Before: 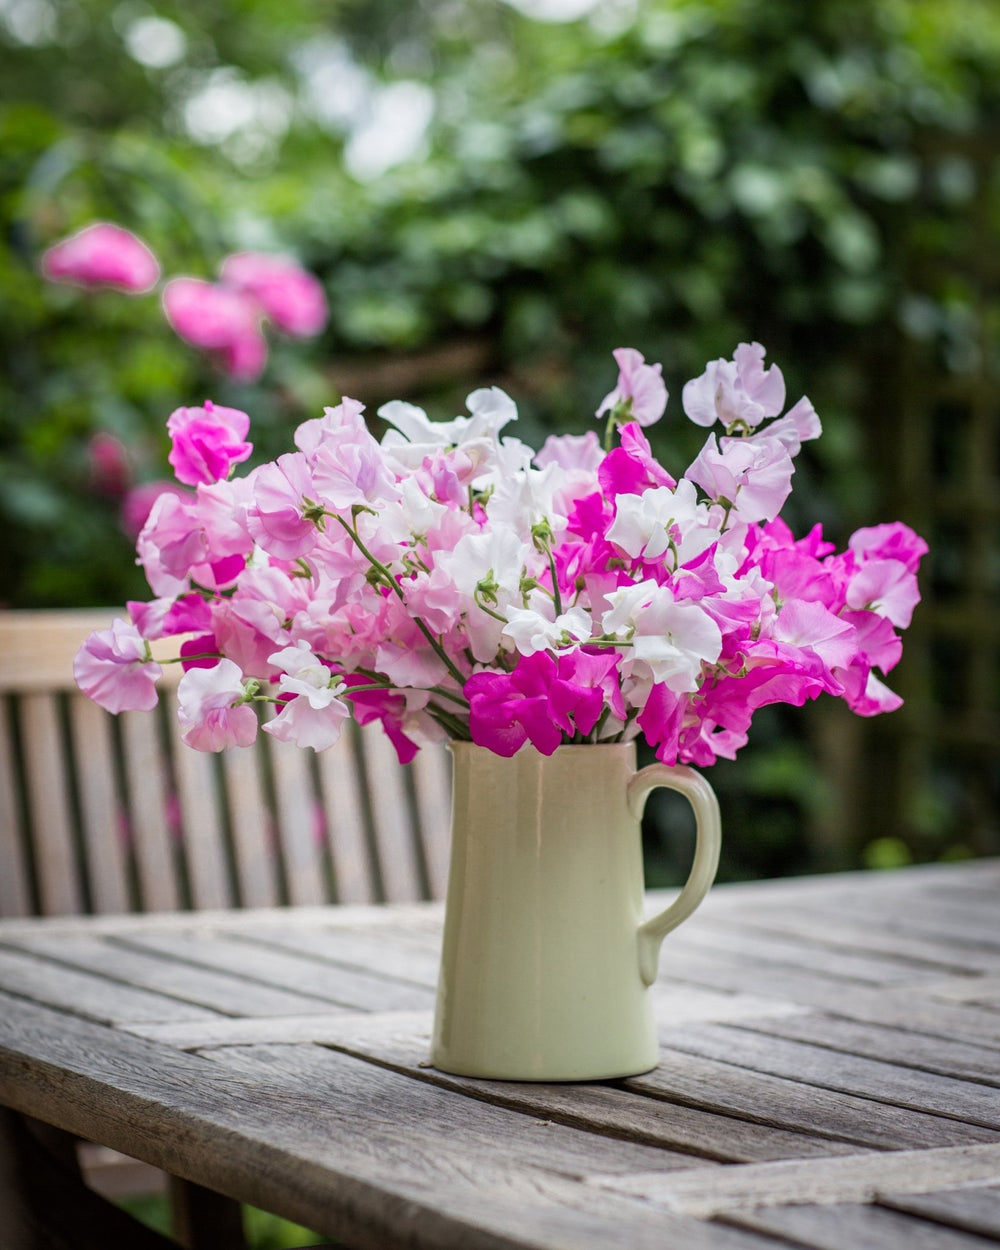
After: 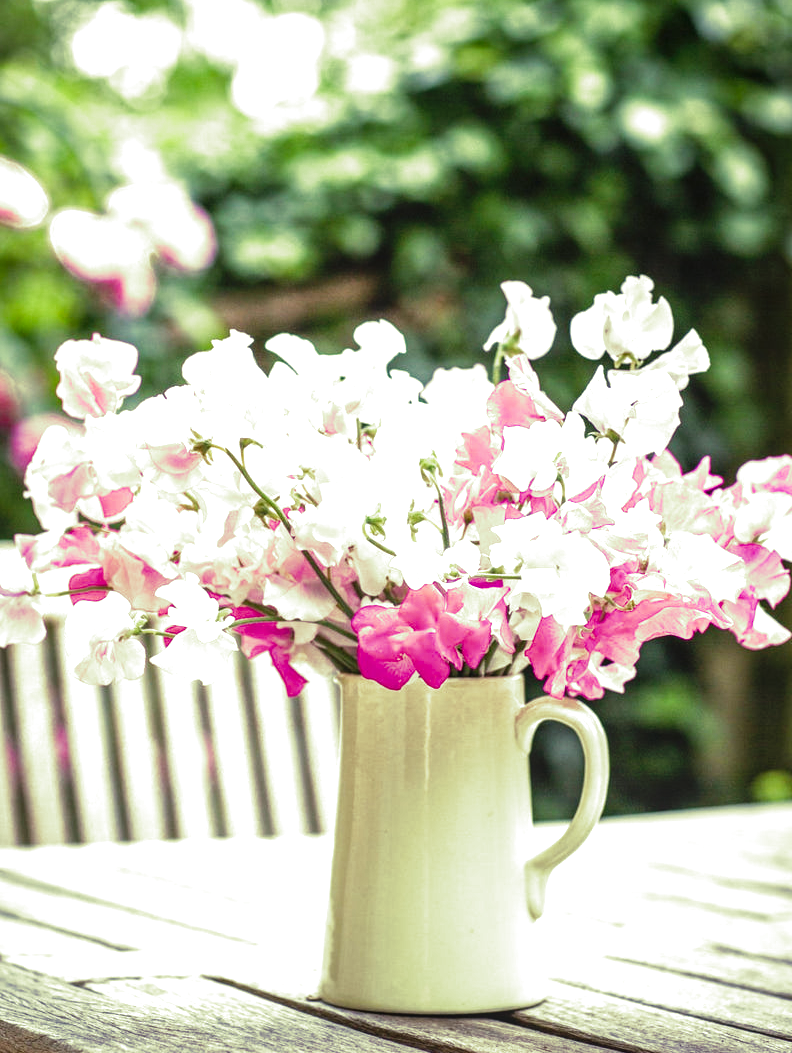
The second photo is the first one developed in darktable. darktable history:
levels: levels [0, 0.352, 0.703]
split-toning: shadows › hue 290.82°, shadows › saturation 0.34, highlights › saturation 0.38, balance 0, compress 50%
local contrast: detail 110%
crop: left 11.225%, top 5.381%, right 9.565%, bottom 10.314%
